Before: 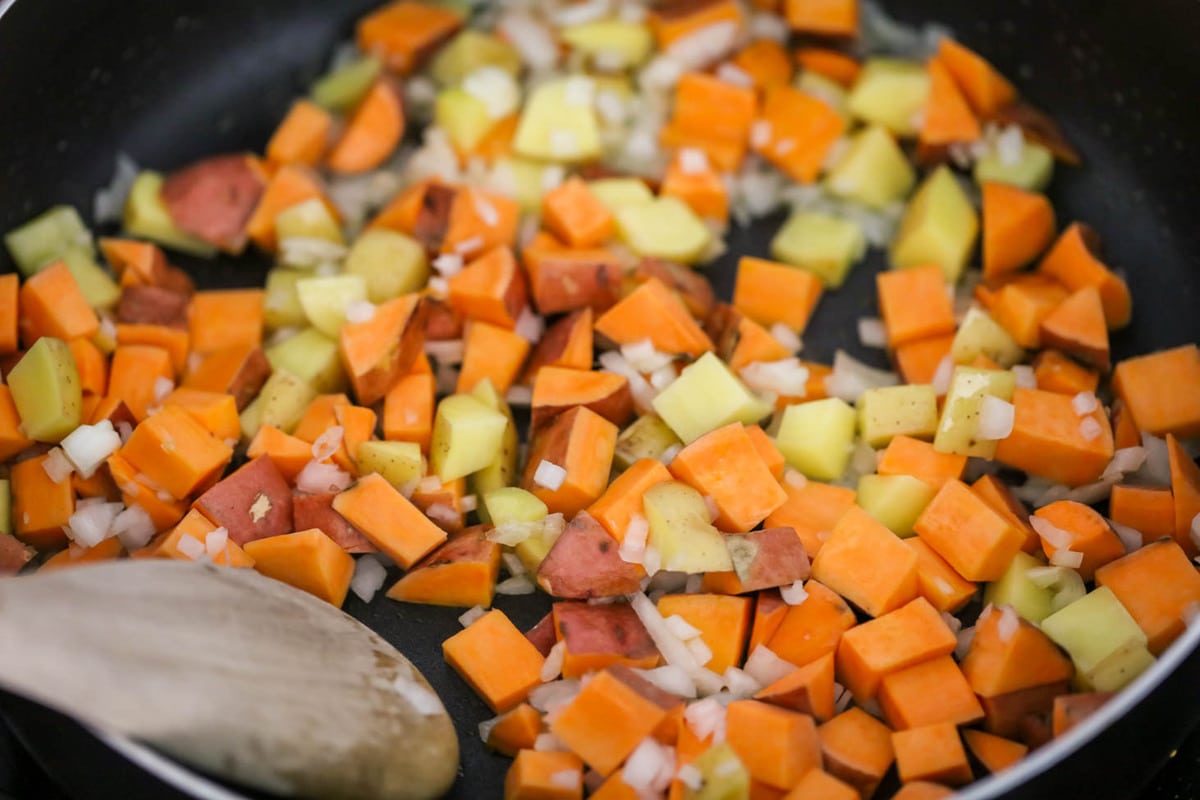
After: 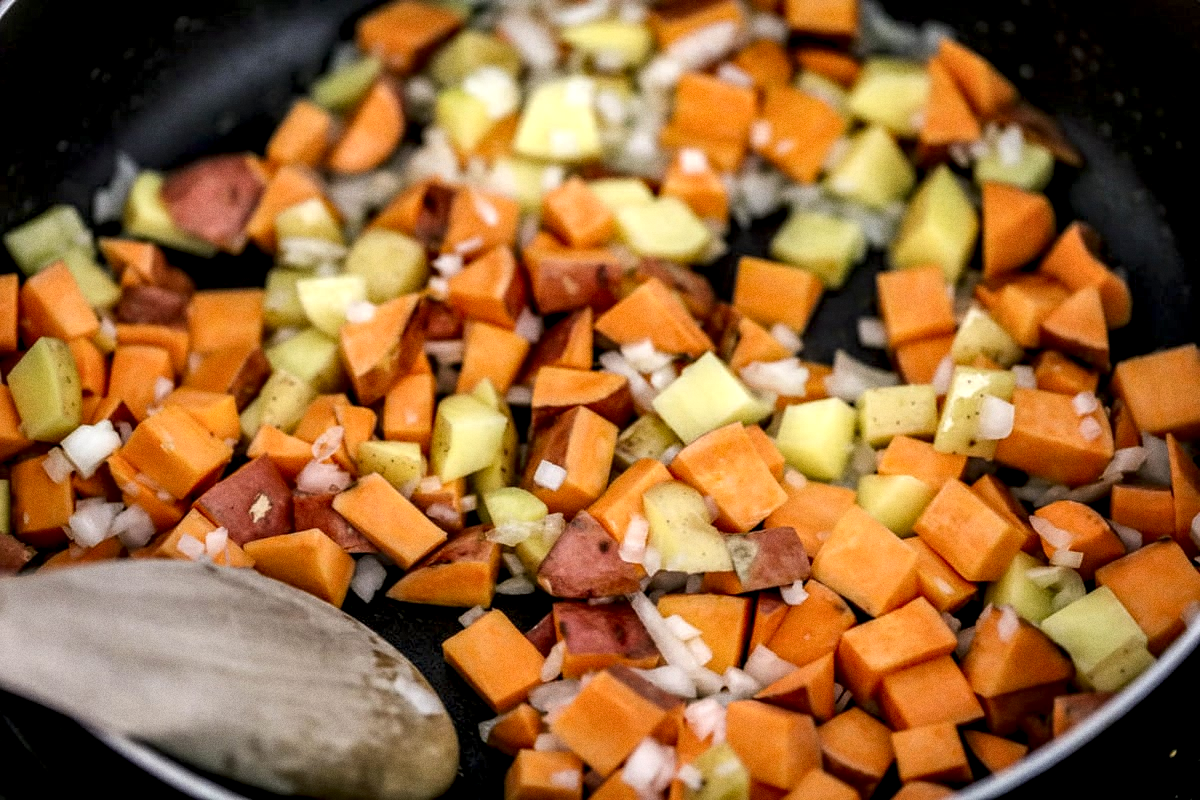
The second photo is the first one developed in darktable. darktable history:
local contrast: highlights 19%, detail 186%
grain: coarseness 0.09 ISO
exposure: black level correction 0.001, exposure -0.125 EV, compensate exposure bias true, compensate highlight preservation false
